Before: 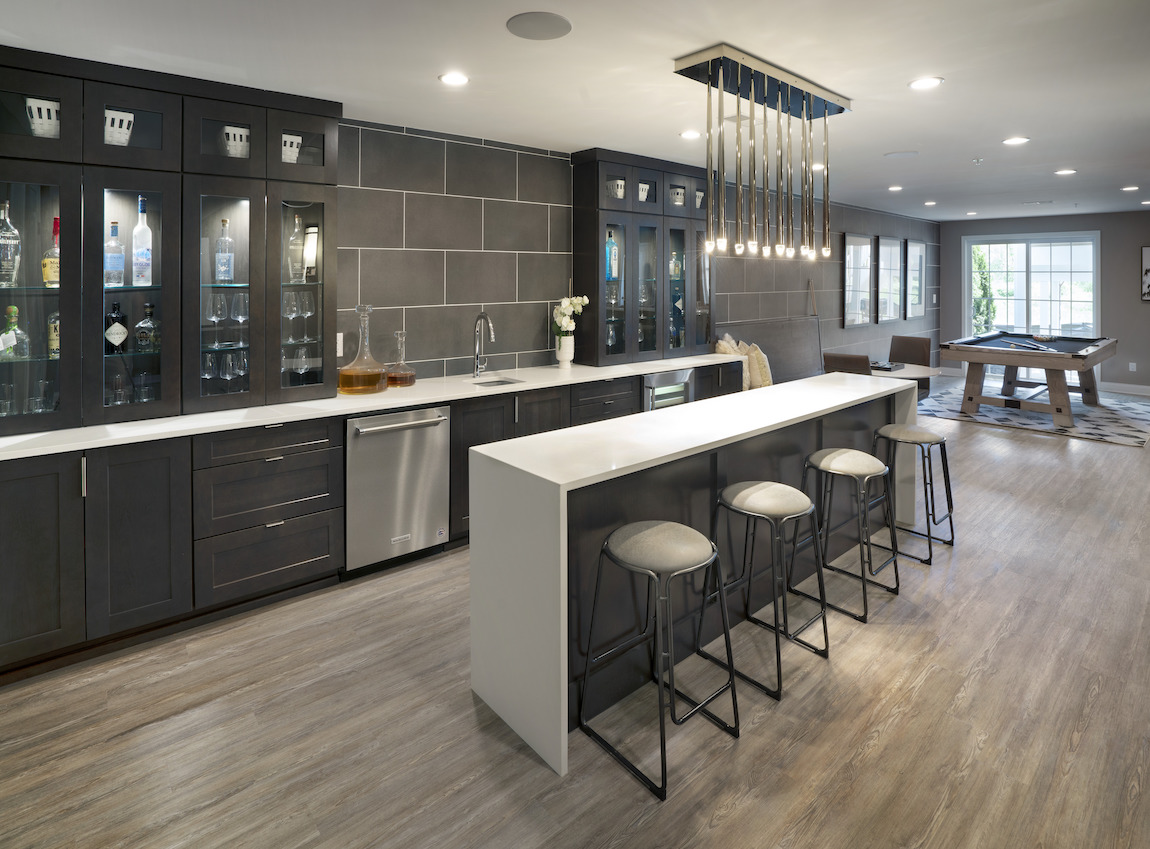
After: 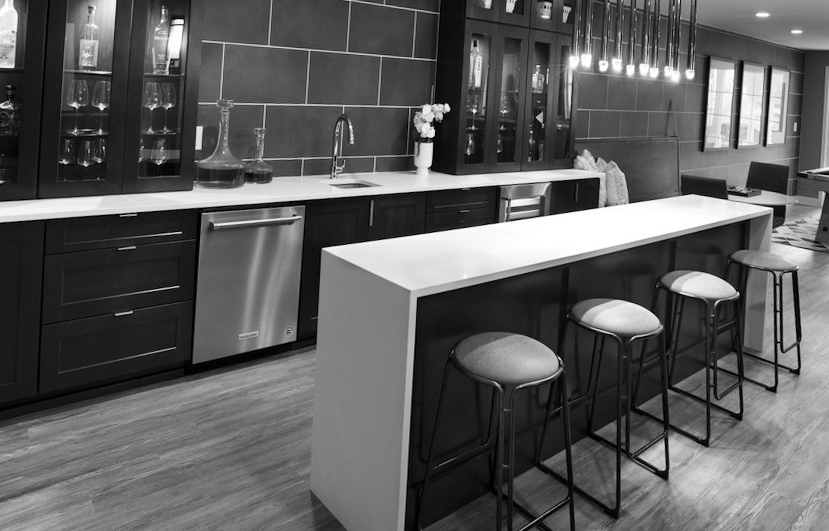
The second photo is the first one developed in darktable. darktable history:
color contrast: green-magenta contrast 1.55, blue-yellow contrast 1.83
monochrome: on, module defaults
color balance rgb: perceptual saturation grading › global saturation 20%, perceptual saturation grading › highlights -50%, perceptual saturation grading › shadows 30%
contrast brightness saturation: contrast 0.2, brightness -0.11, saturation 0.1
crop and rotate: angle -3.37°, left 9.79%, top 20.73%, right 12.42%, bottom 11.82%
